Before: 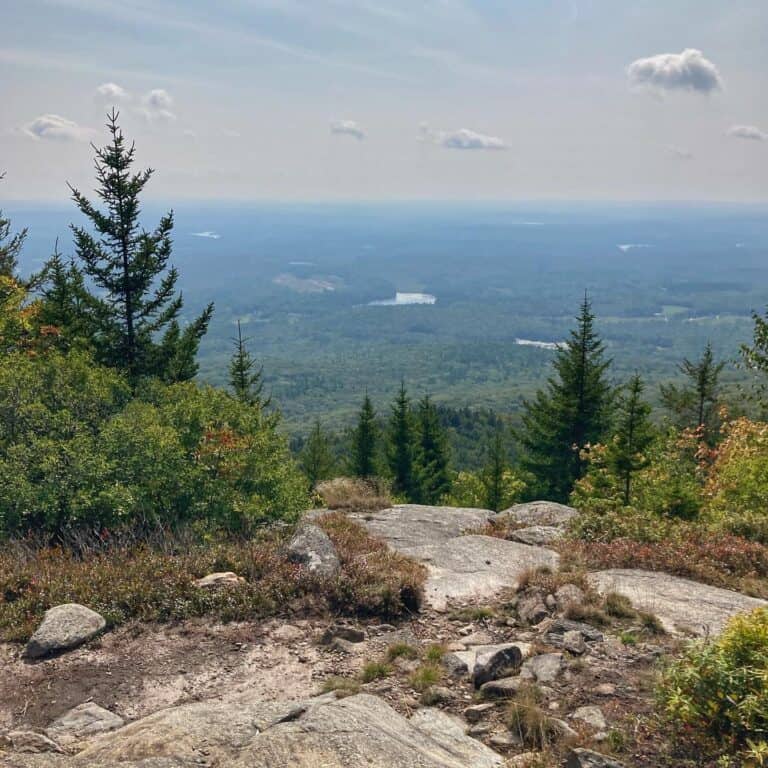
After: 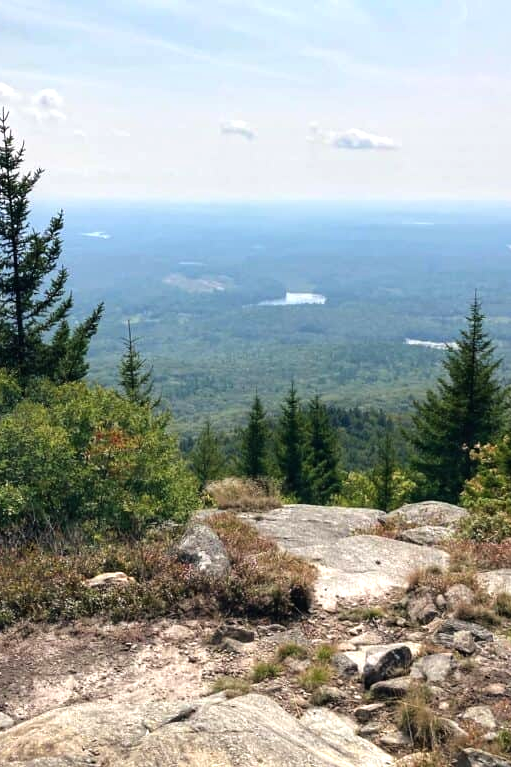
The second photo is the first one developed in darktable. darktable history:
tone equalizer: -8 EV -0.755 EV, -7 EV -0.706 EV, -6 EV -0.582 EV, -5 EV -0.418 EV, -3 EV 0.388 EV, -2 EV 0.6 EV, -1 EV 0.684 EV, +0 EV 0.754 EV, mask exposure compensation -0.512 EV
crop and rotate: left 14.399%, right 18.994%
